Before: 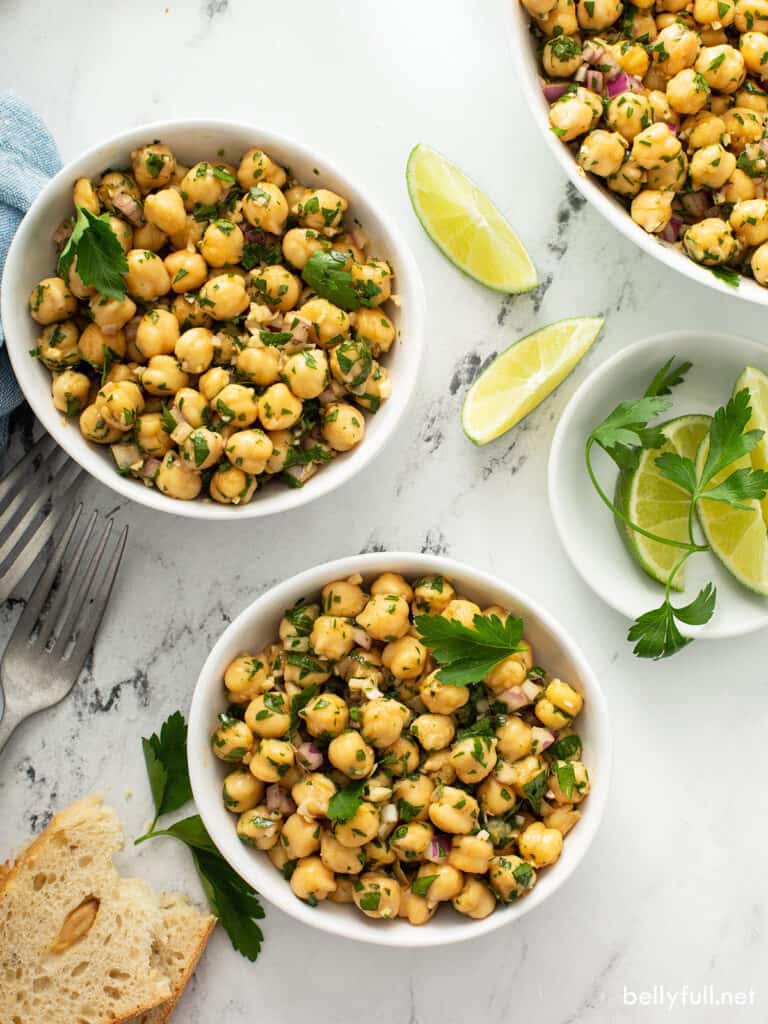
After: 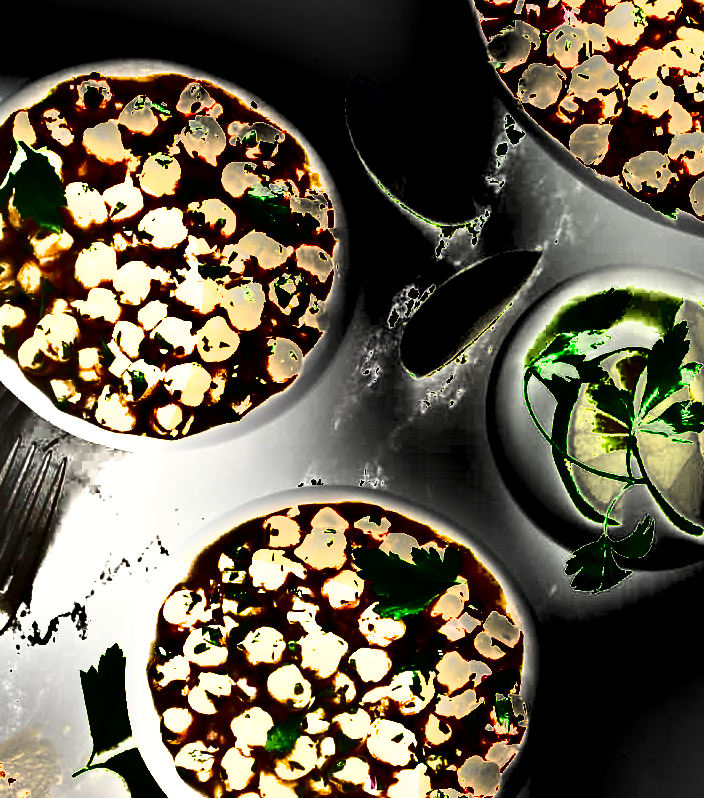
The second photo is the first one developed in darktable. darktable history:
color balance rgb: perceptual saturation grading › global saturation 20%, perceptual saturation grading › highlights -50%, perceptual saturation grading › shadows 30%
exposure: black level correction 0, exposure 1.7 EV, compensate exposure bias true, compensate highlight preservation false
base curve: curves: ch0 [(0, 0) (0.303, 0.277) (1, 1)]
crop: left 8.155%, top 6.611%, bottom 15.385%
shadows and highlights: shadows 20.91, highlights -82.73, soften with gaussian
